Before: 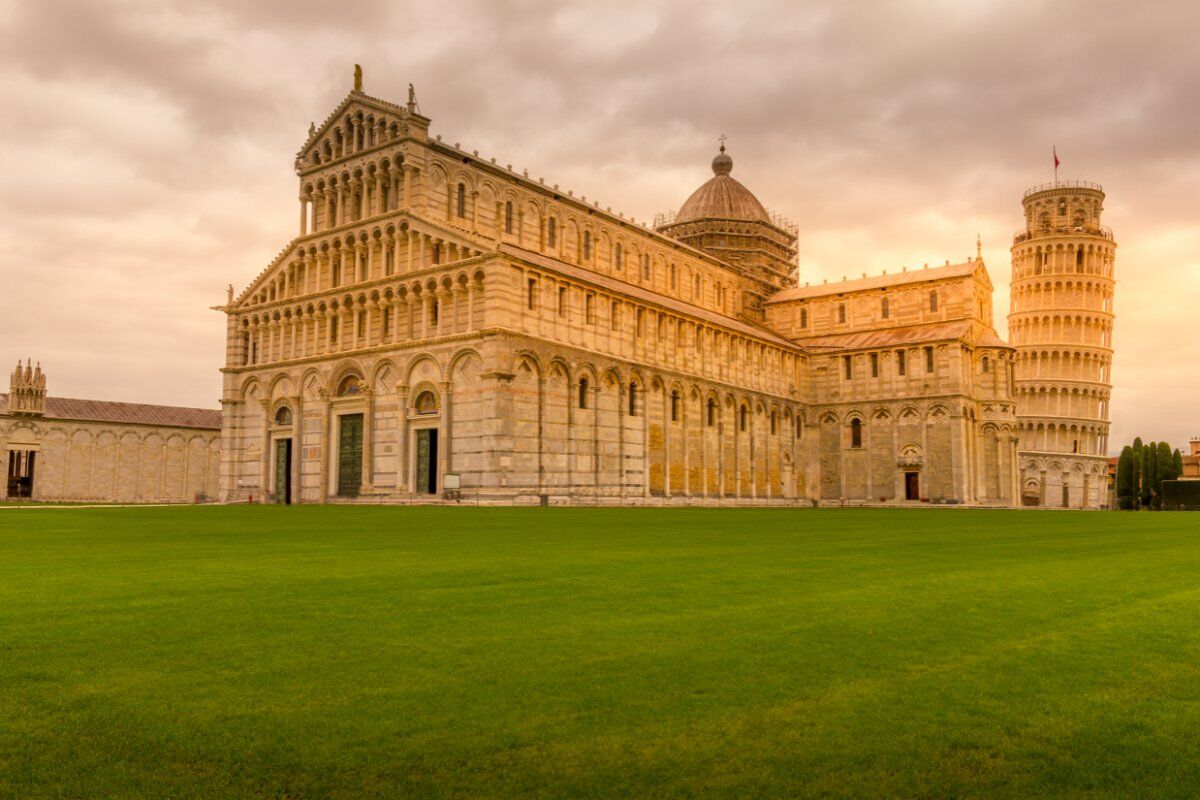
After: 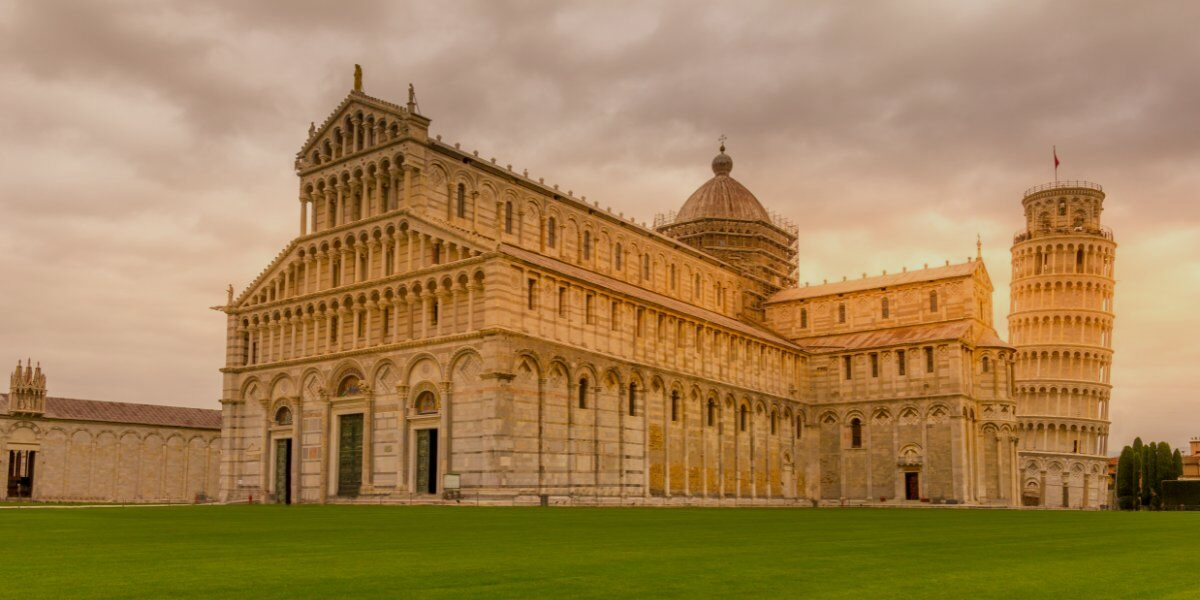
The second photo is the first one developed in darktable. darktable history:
exposure: exposure -0.452 EV, compensate highlight preservation false
crop: bottom 24.949%
